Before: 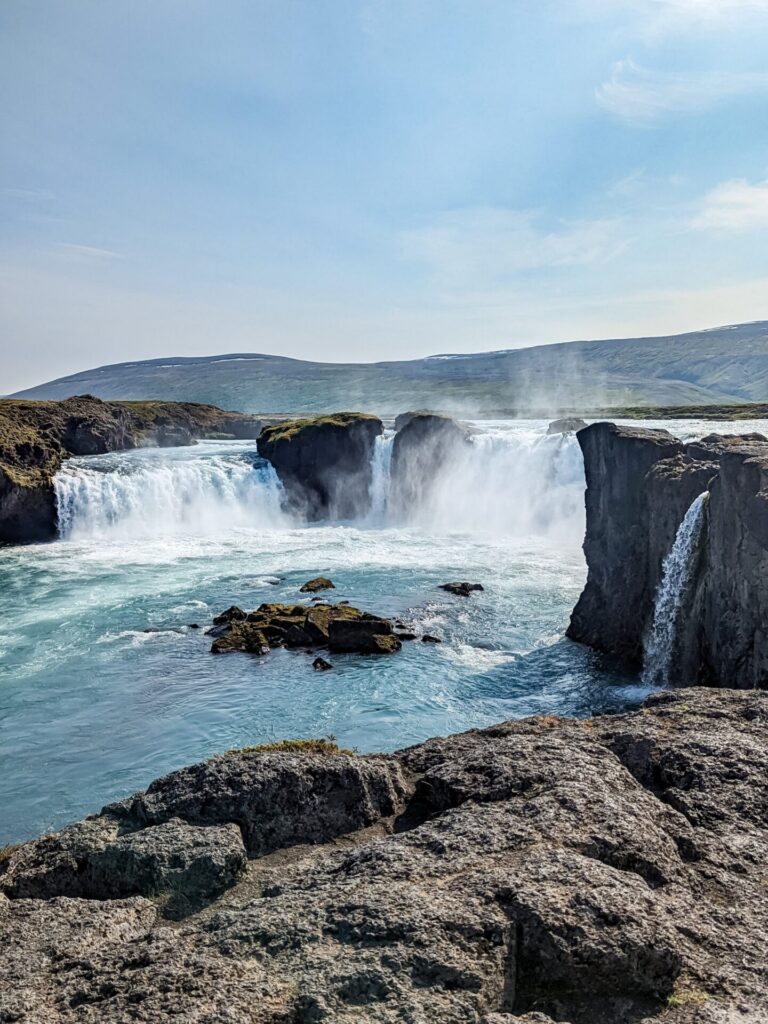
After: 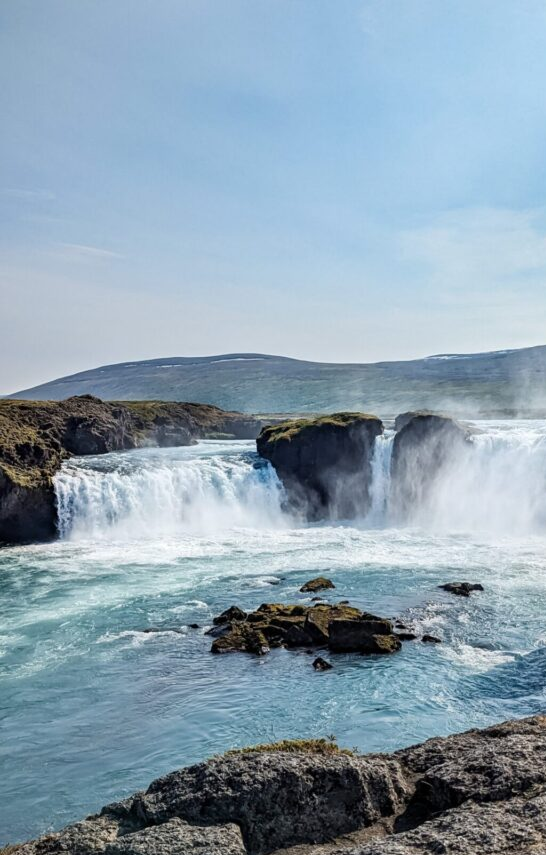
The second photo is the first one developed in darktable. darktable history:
crop: right 28.855%, bottom 16.423%
